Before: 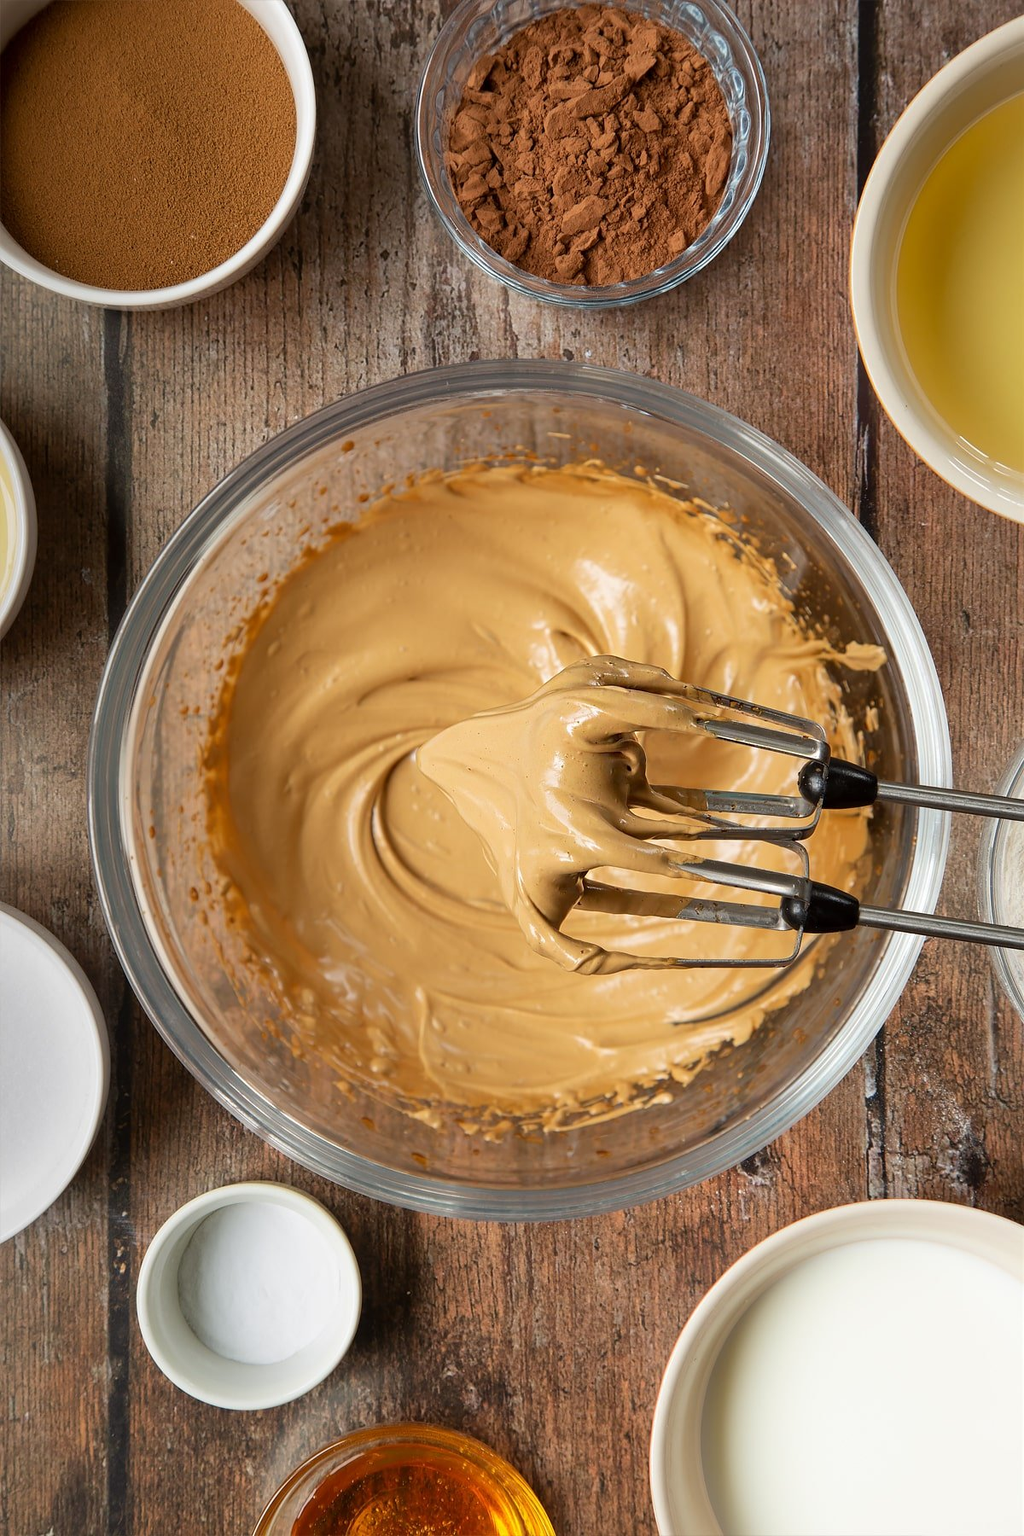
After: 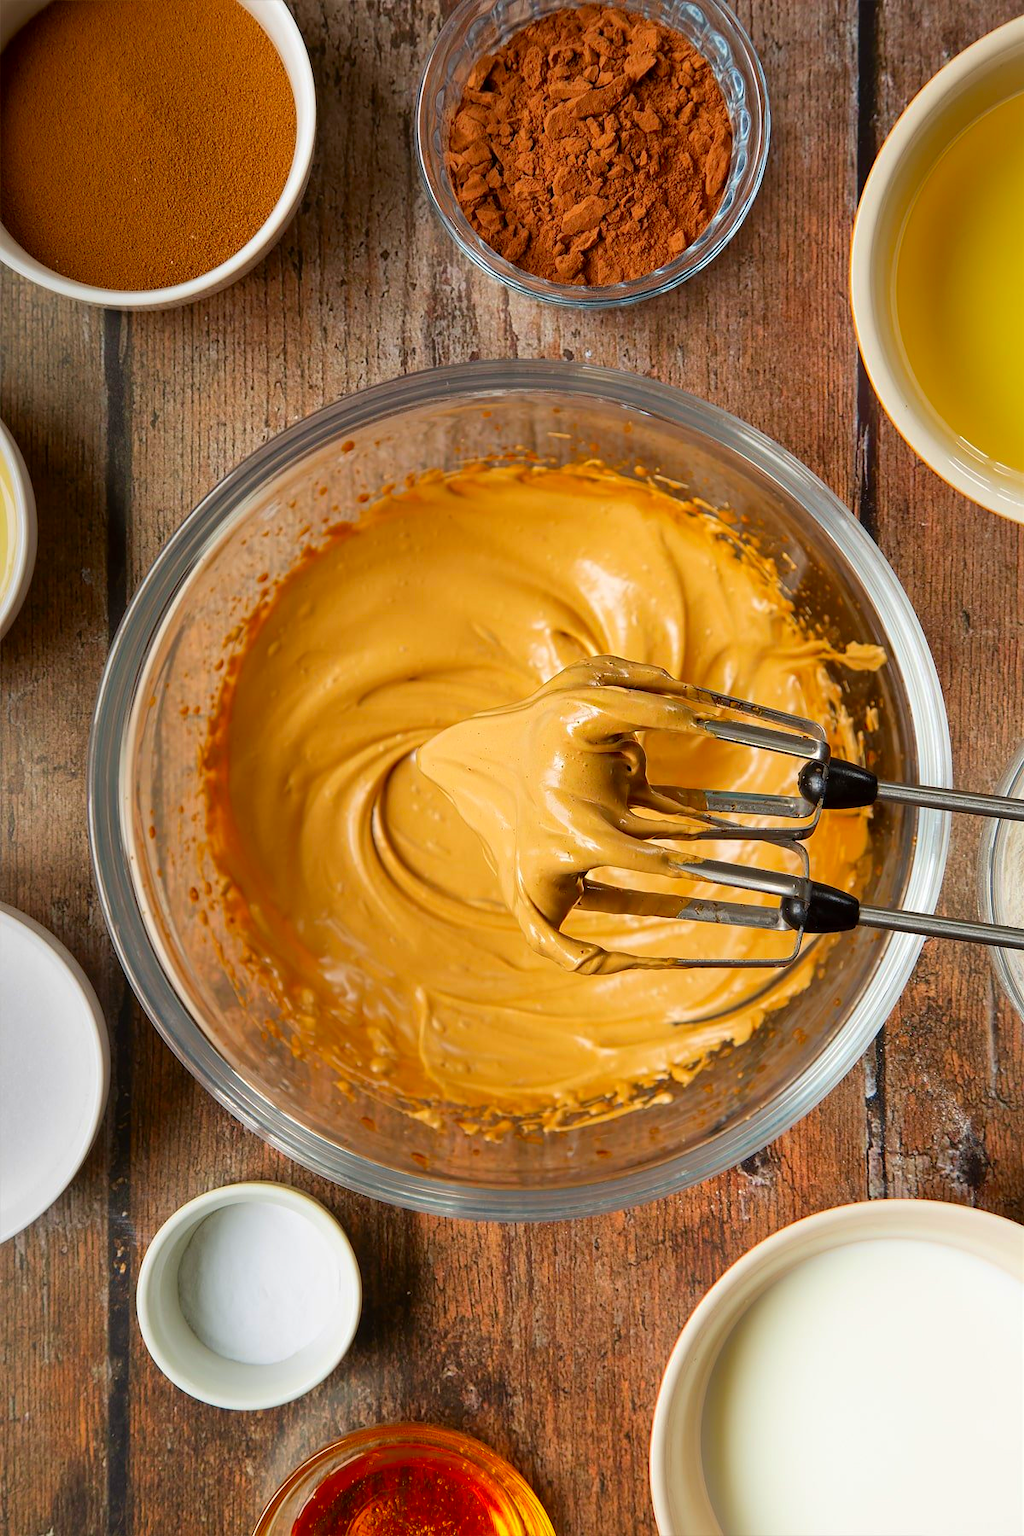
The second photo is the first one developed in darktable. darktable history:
contrast brightness saturation: saturation 0.518
